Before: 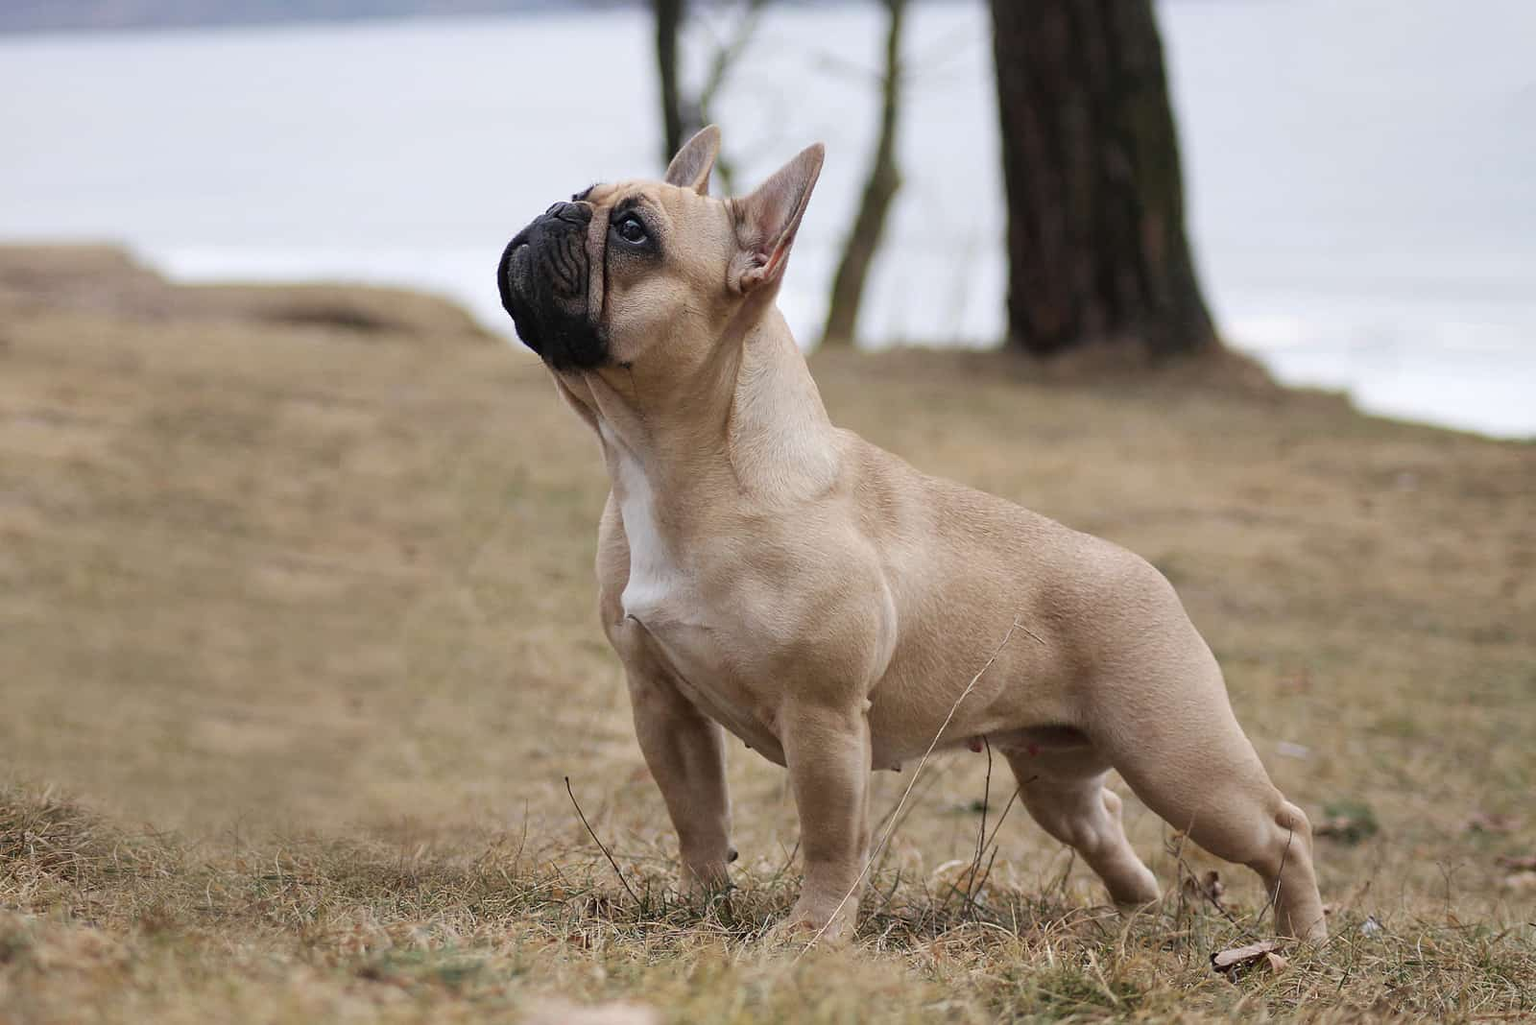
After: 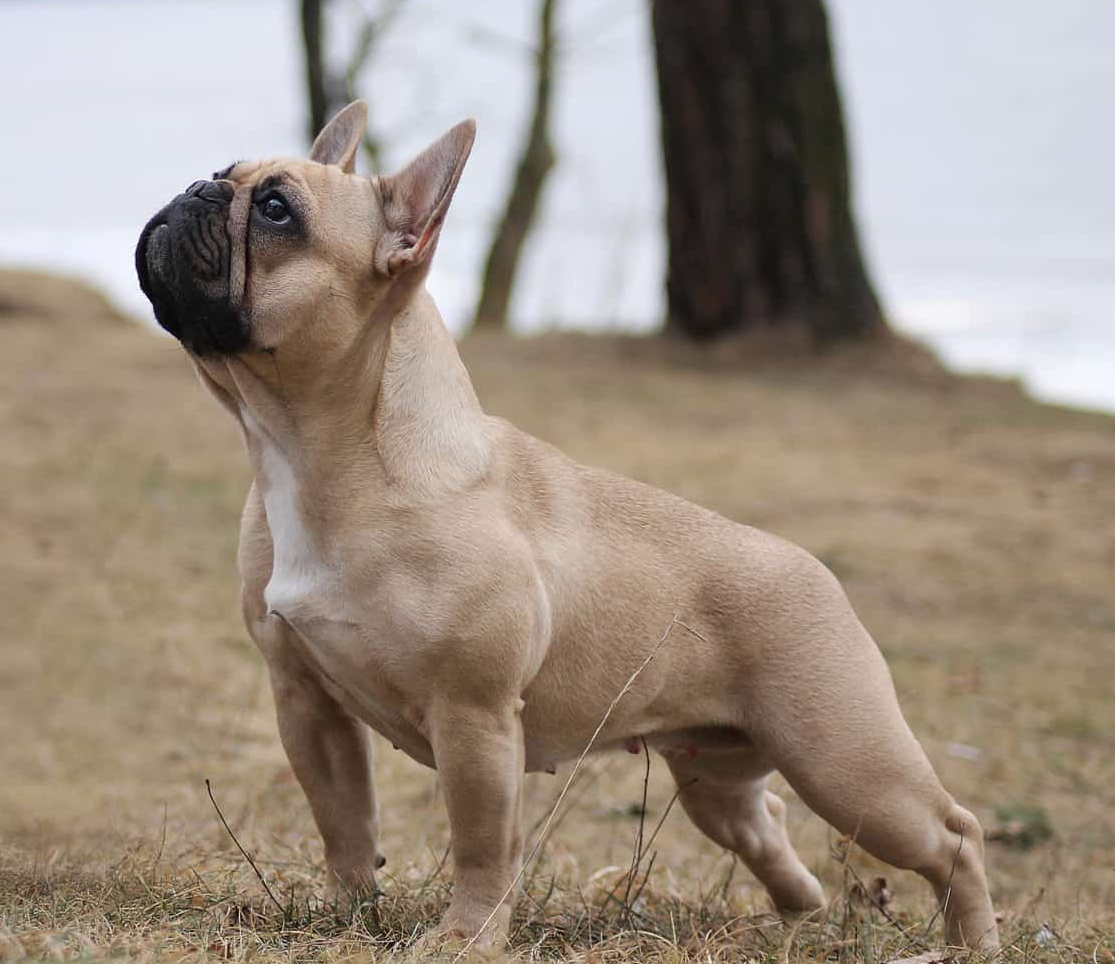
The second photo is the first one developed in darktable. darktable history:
crop and rotate: left 23.993%, top 2.838%, right 6.308%, bottom 6.882%
